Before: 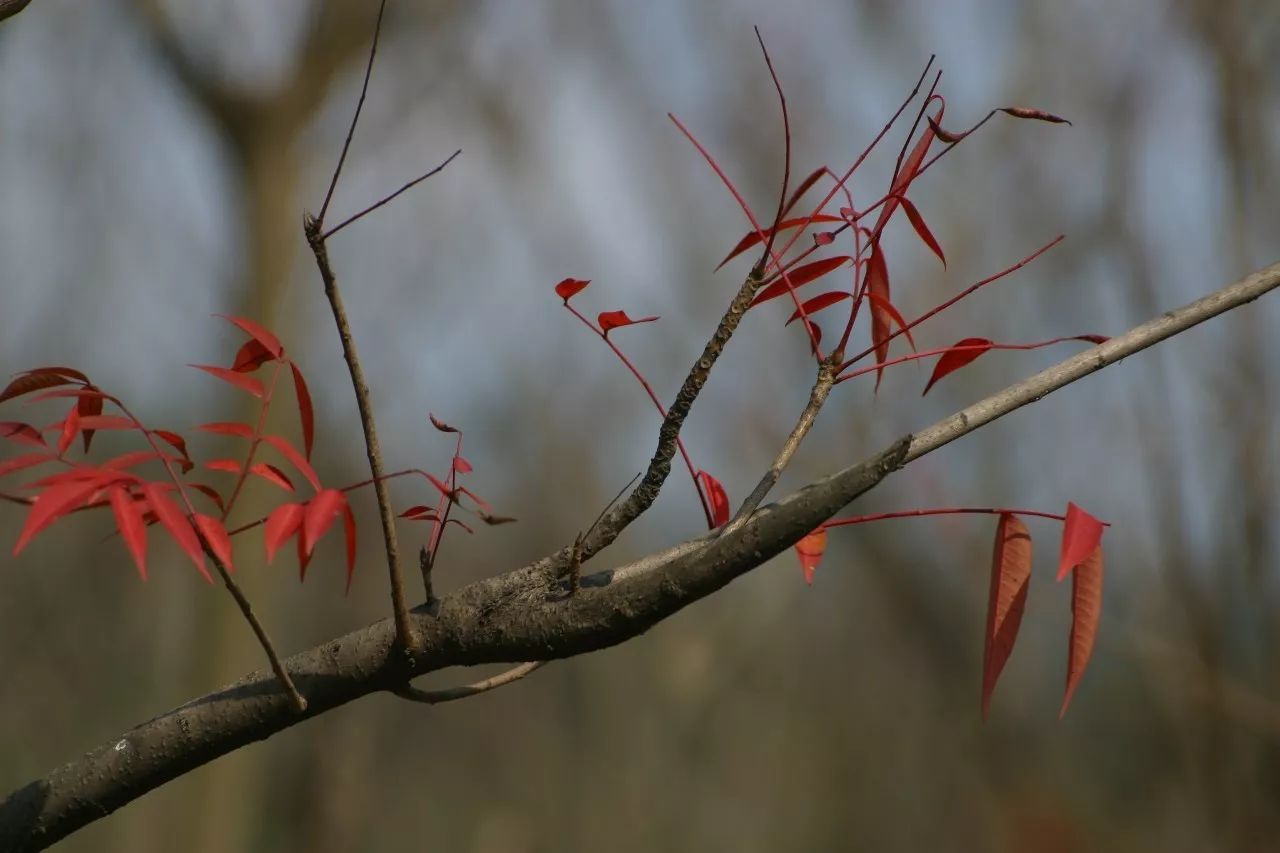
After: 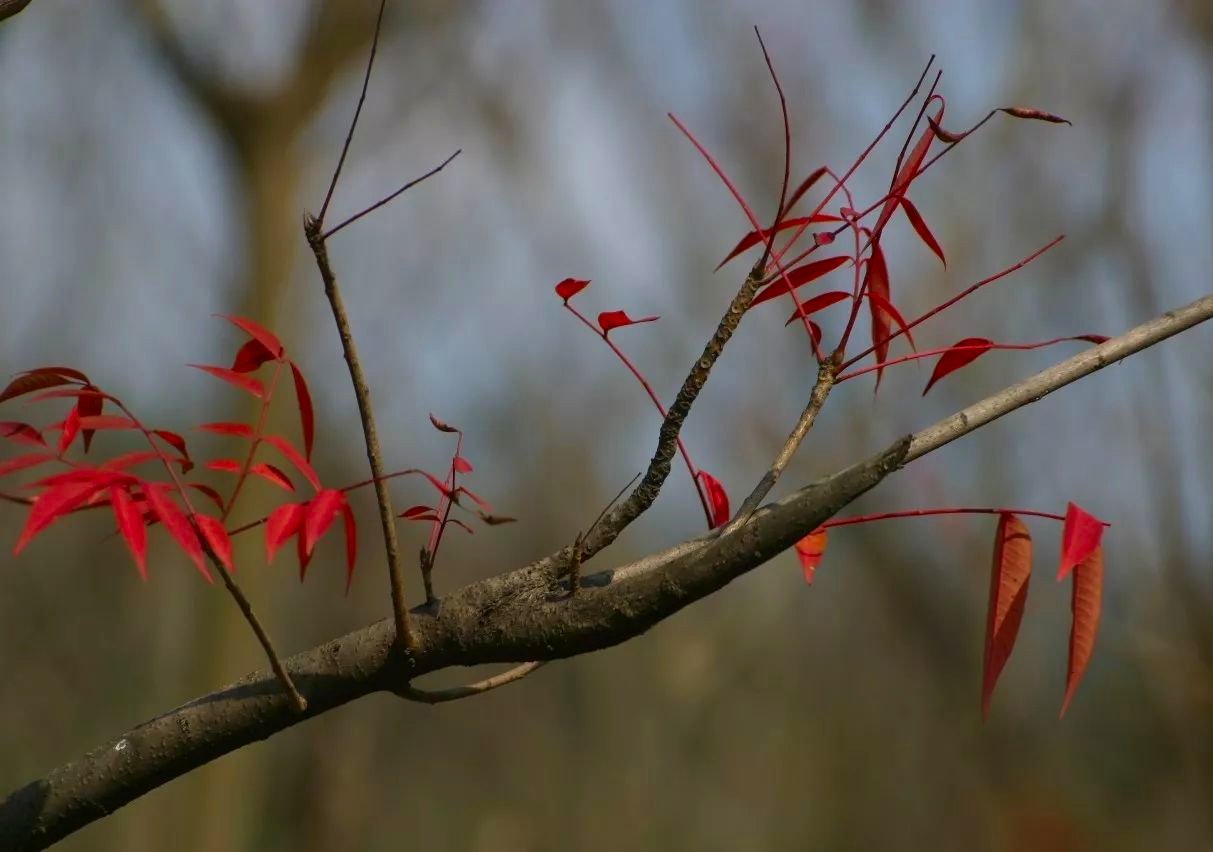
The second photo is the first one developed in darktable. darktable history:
crop and rotate: right 5.167%
contrast brightness saturation: contrast 0.09, saturation 0.28
